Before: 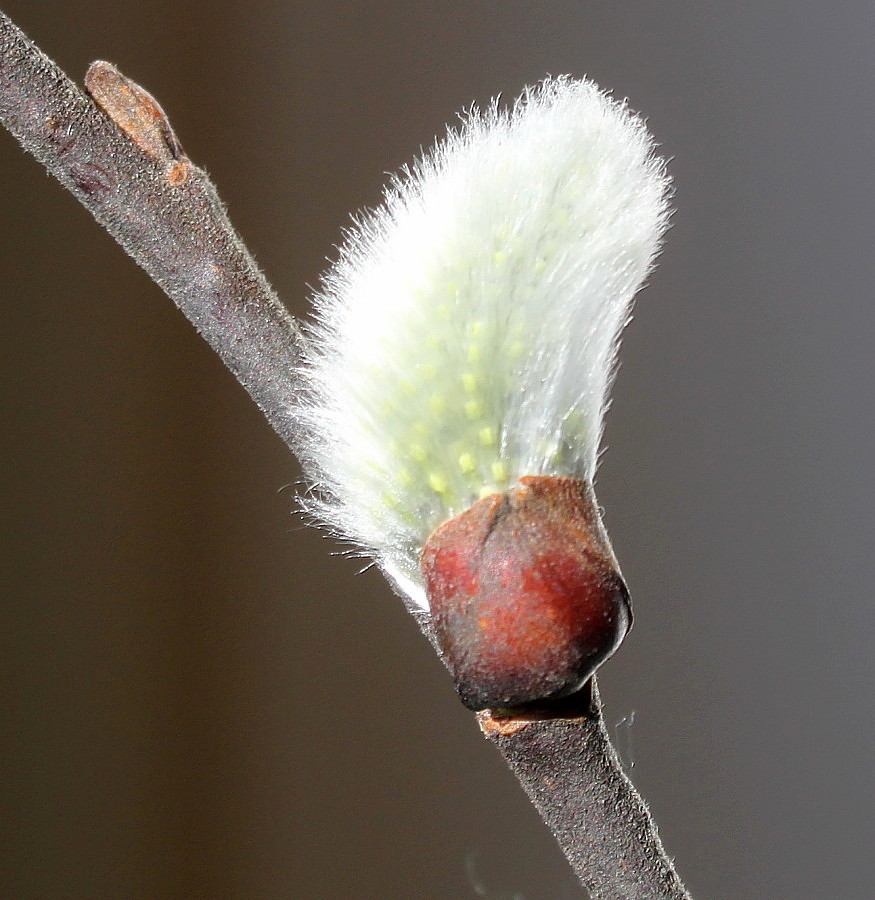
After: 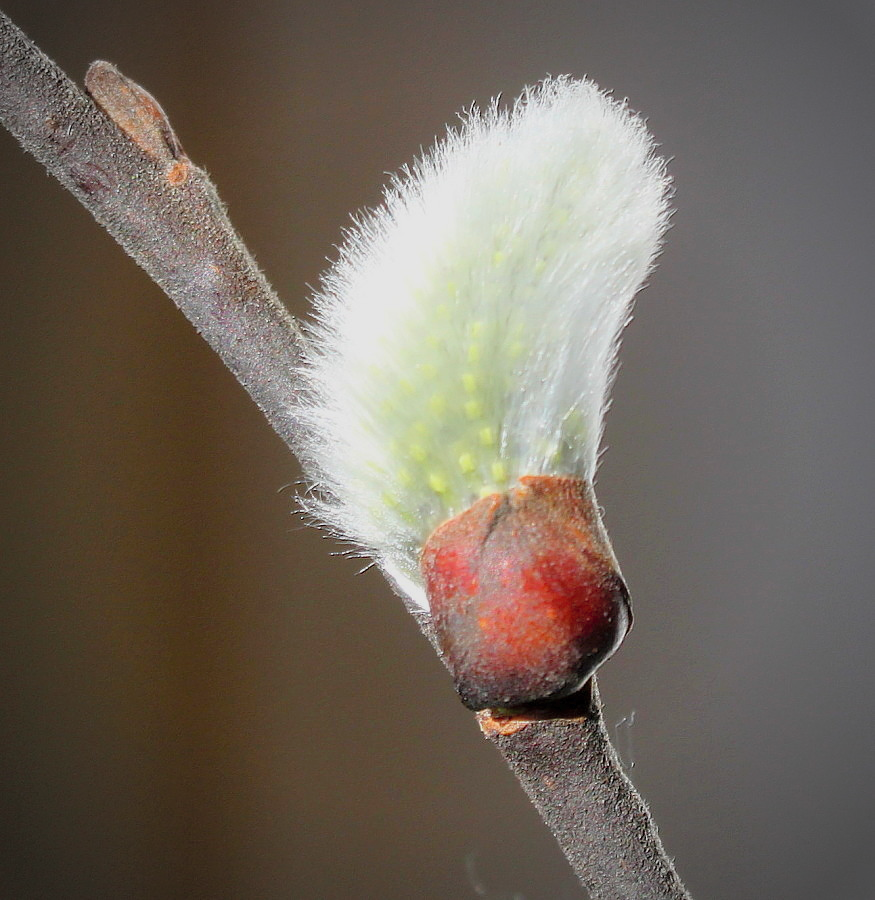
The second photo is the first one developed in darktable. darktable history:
contrast brightness saturation: brightness 0.092, saturation 0.19
levels: levels [0, 0.478, 1]
vignetting: on, module defaults
exposure: exposure -0.449 EV, compensate highlight preservation false
